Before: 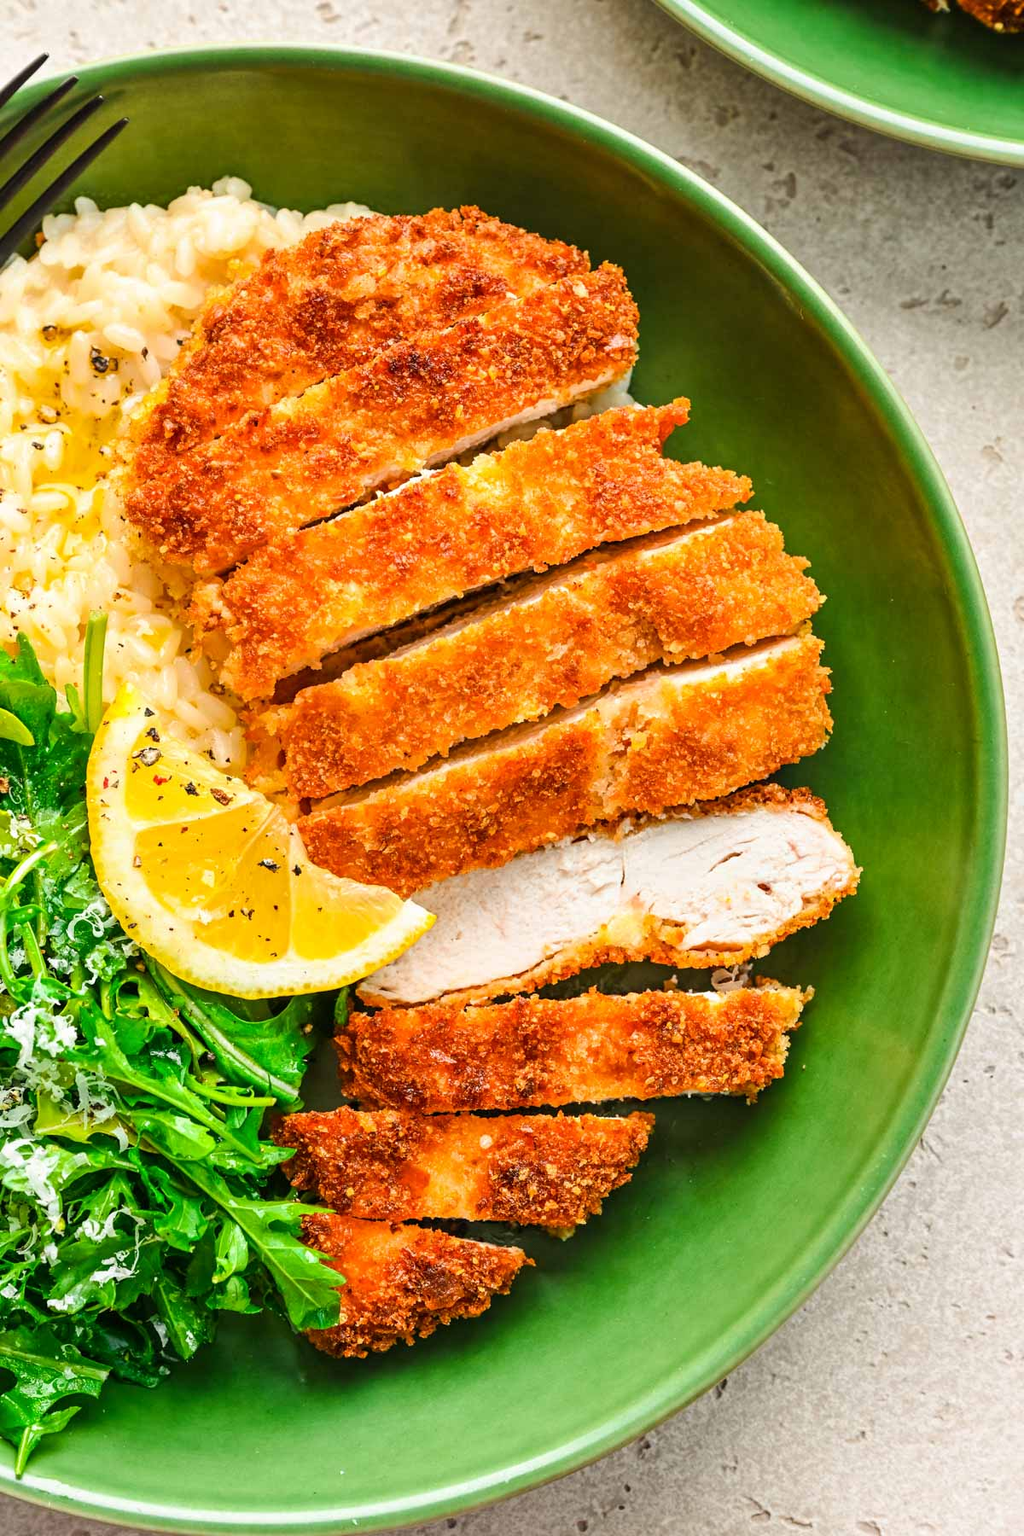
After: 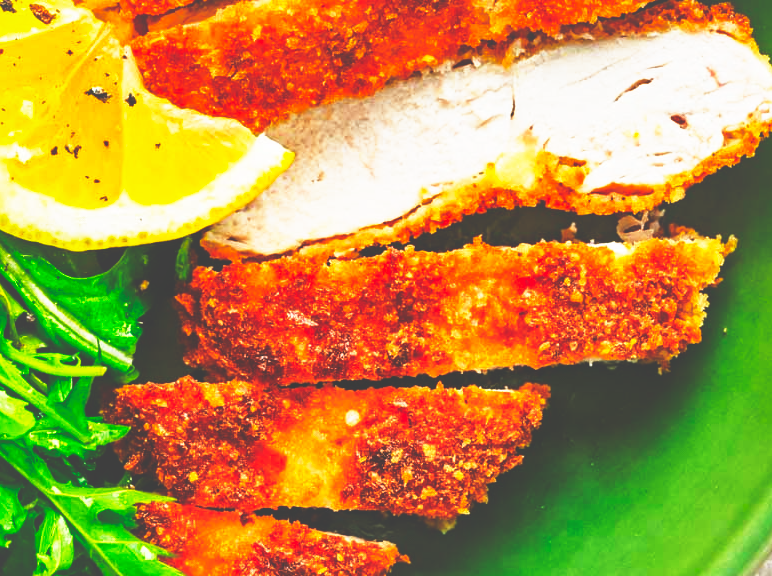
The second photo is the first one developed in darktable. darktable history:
base curve: curves: ch0 [(0, 0.036) (0.007, 0.037) (0.604, 0.887) (1, 1)], preserve colors none
shadows and highlights: on, module defaults
crop: left 18.091%, top 51.13%, right 17.525%, bottom 16.85%
